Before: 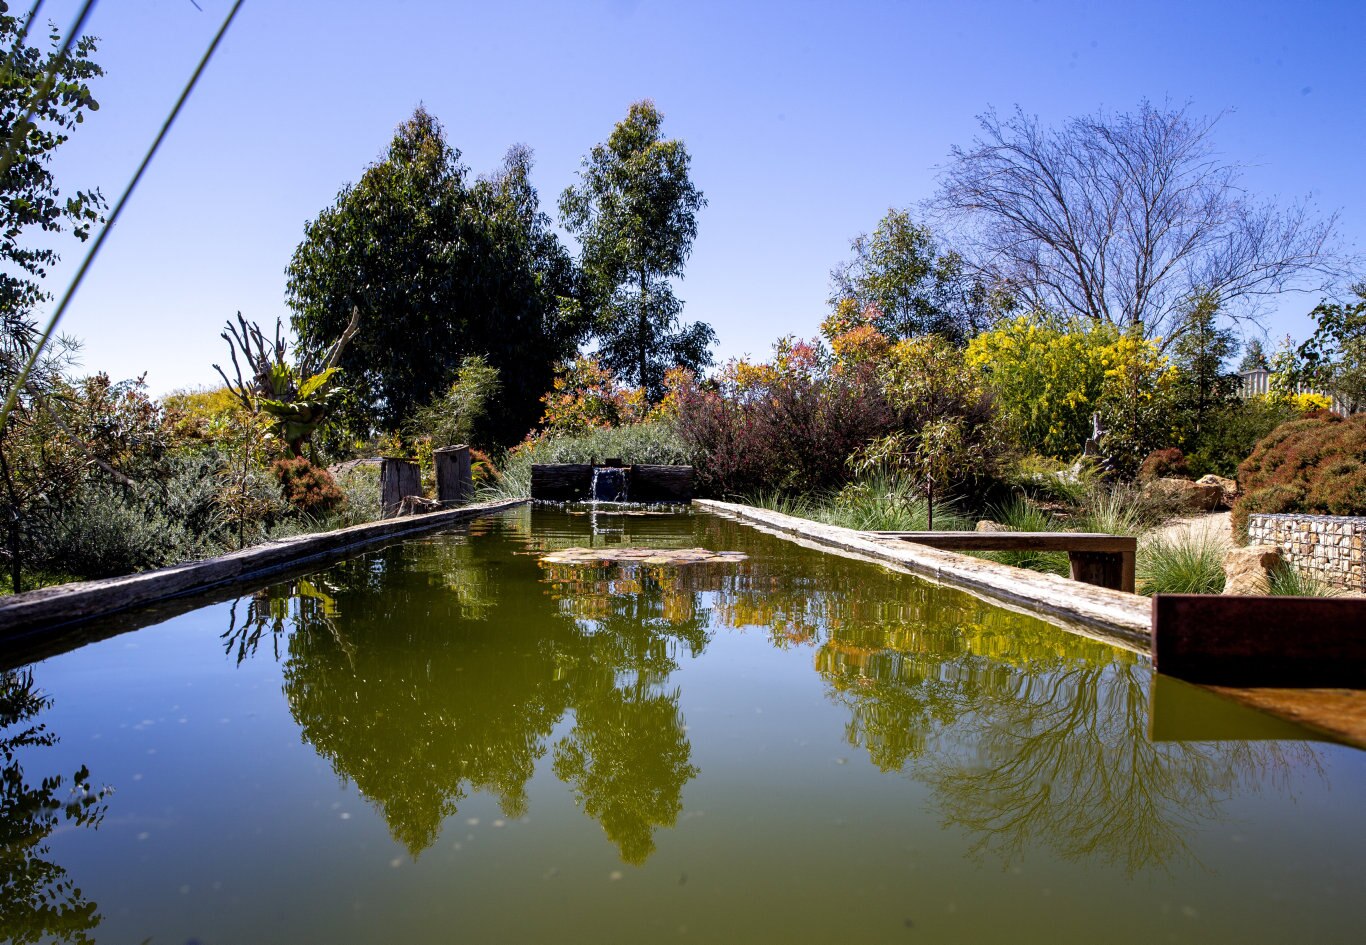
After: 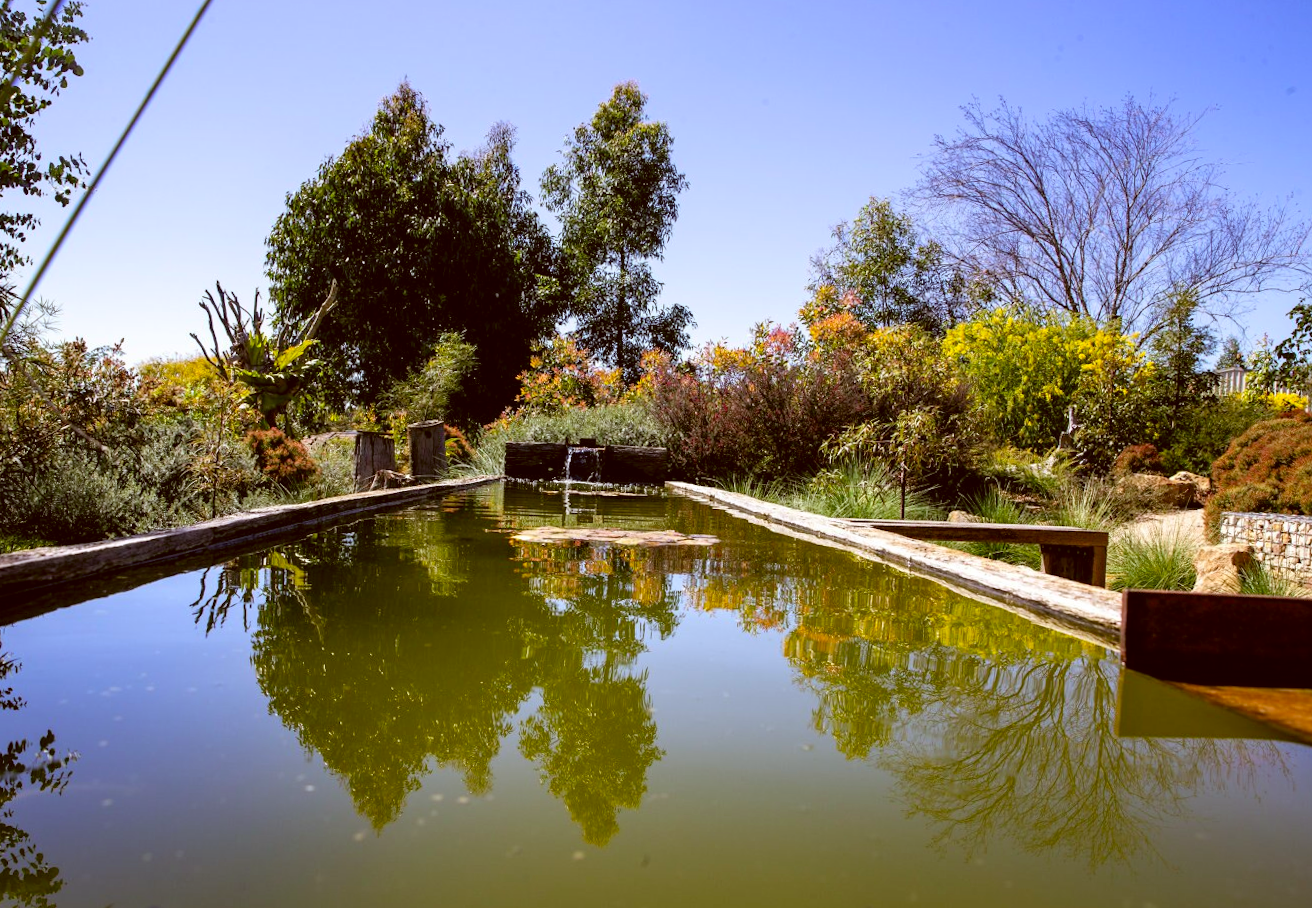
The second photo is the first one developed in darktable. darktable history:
color zones: mix -123.32%
contrast brightness saturation: contrast 0.071, brightness 0.08, saturation 0.176
crop and rotate: angle -1.62°
color correction: highlights a* -0.389, highlights b* 0.163, shadows a* 5.16, shadows b* 20.23
